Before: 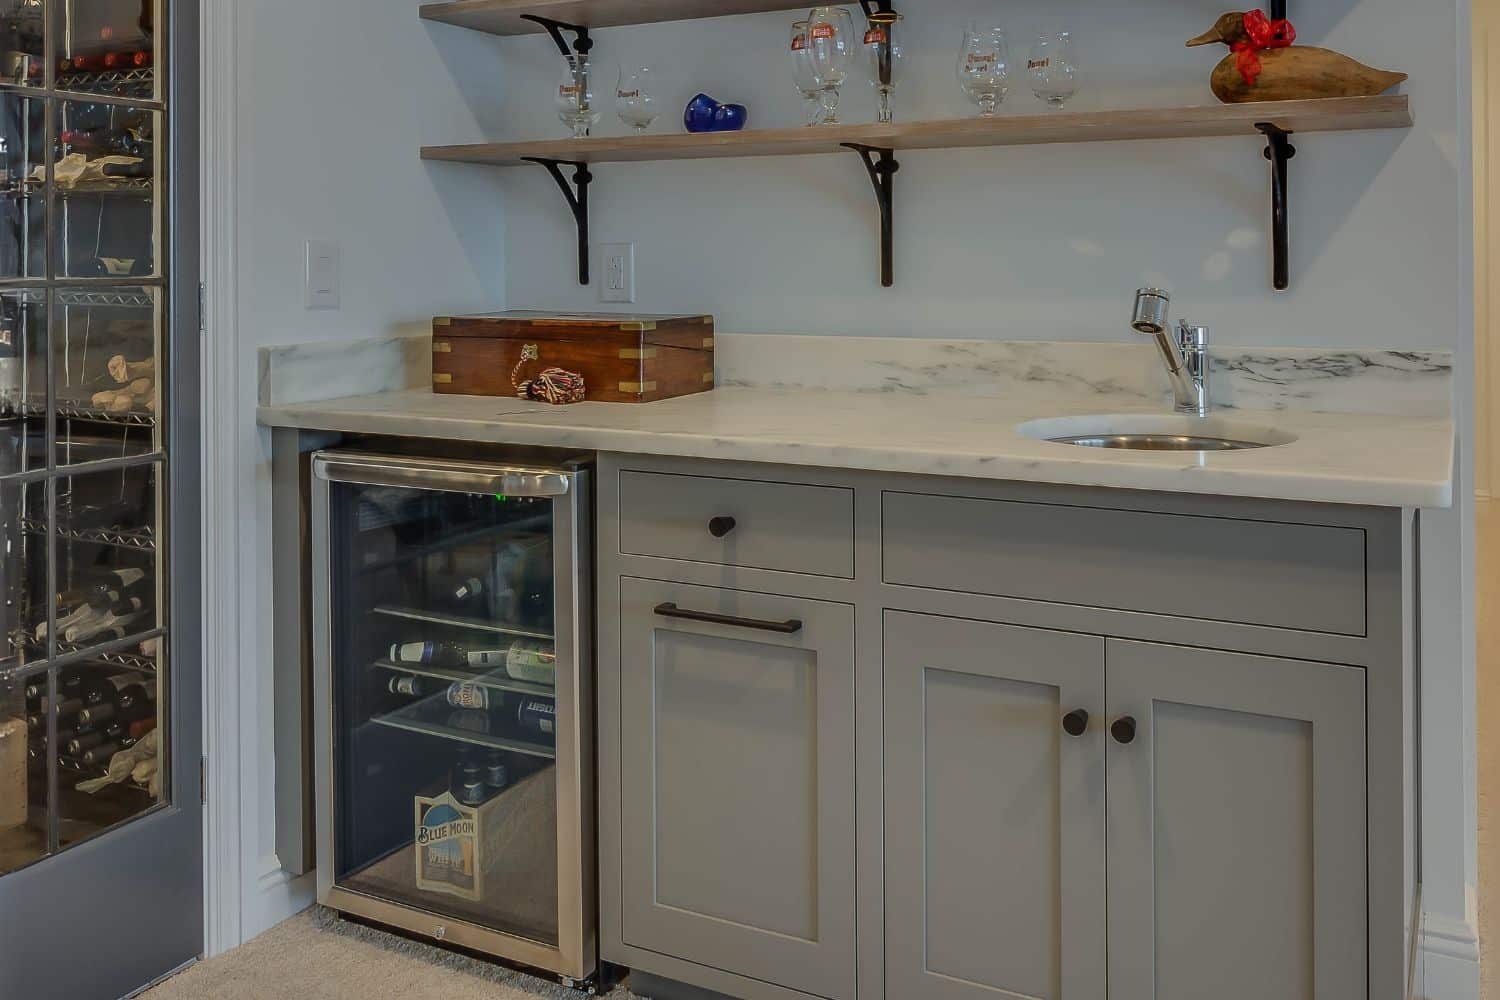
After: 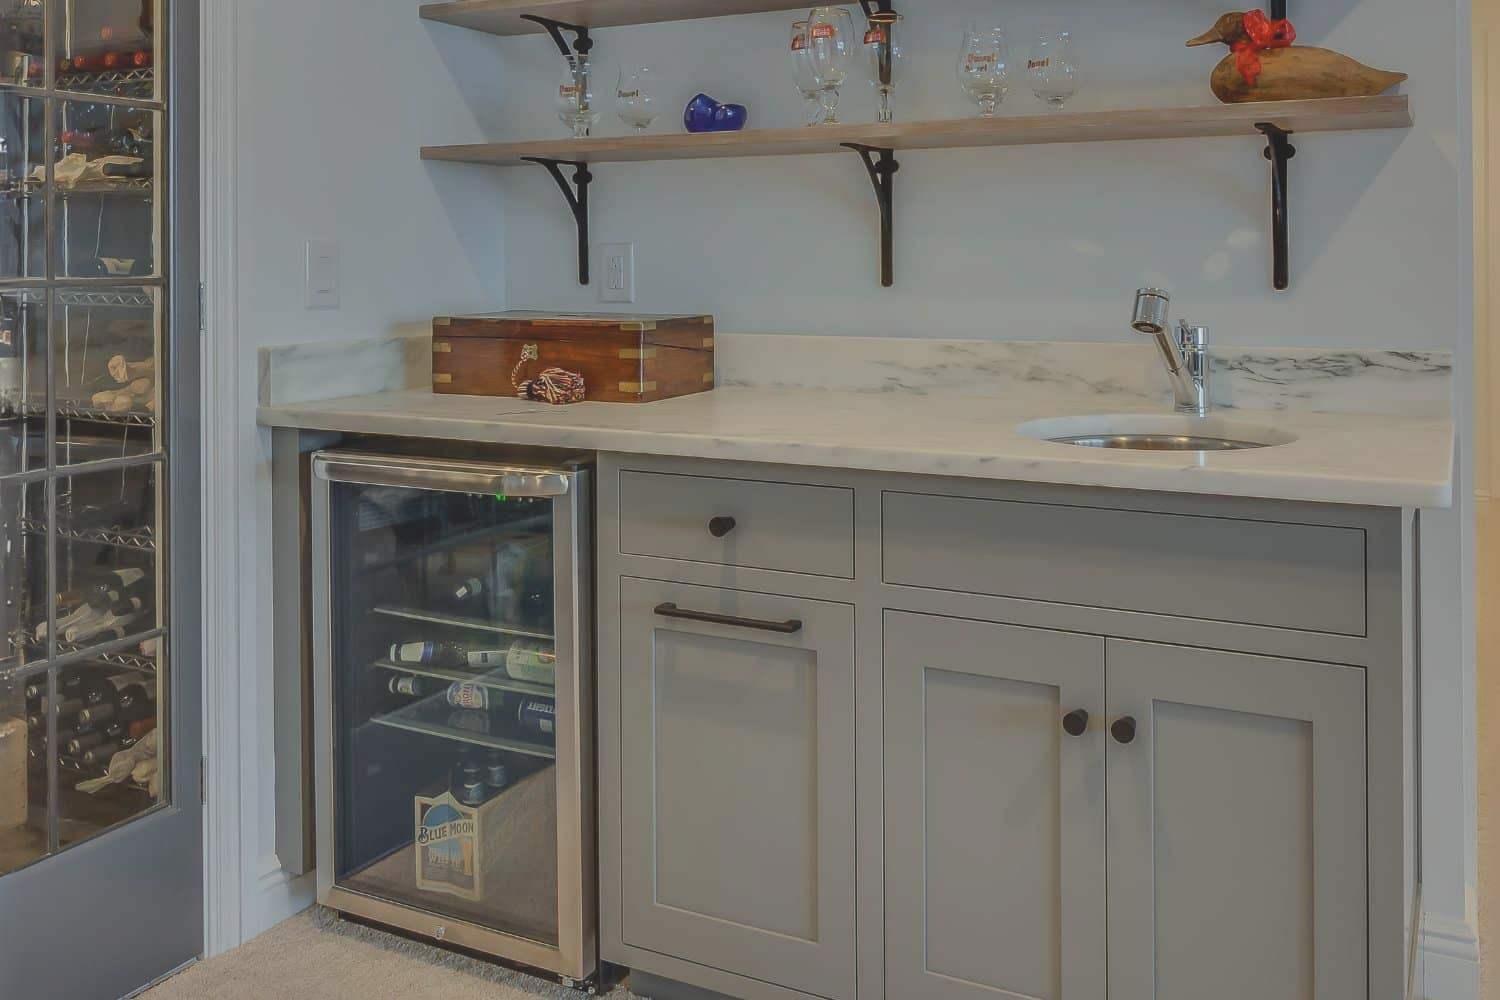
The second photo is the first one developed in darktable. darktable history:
shadows and highlights: on, module defaults
contrast brightness saturation: contrast -0.15, brightness 0.05, saturation -0.12
